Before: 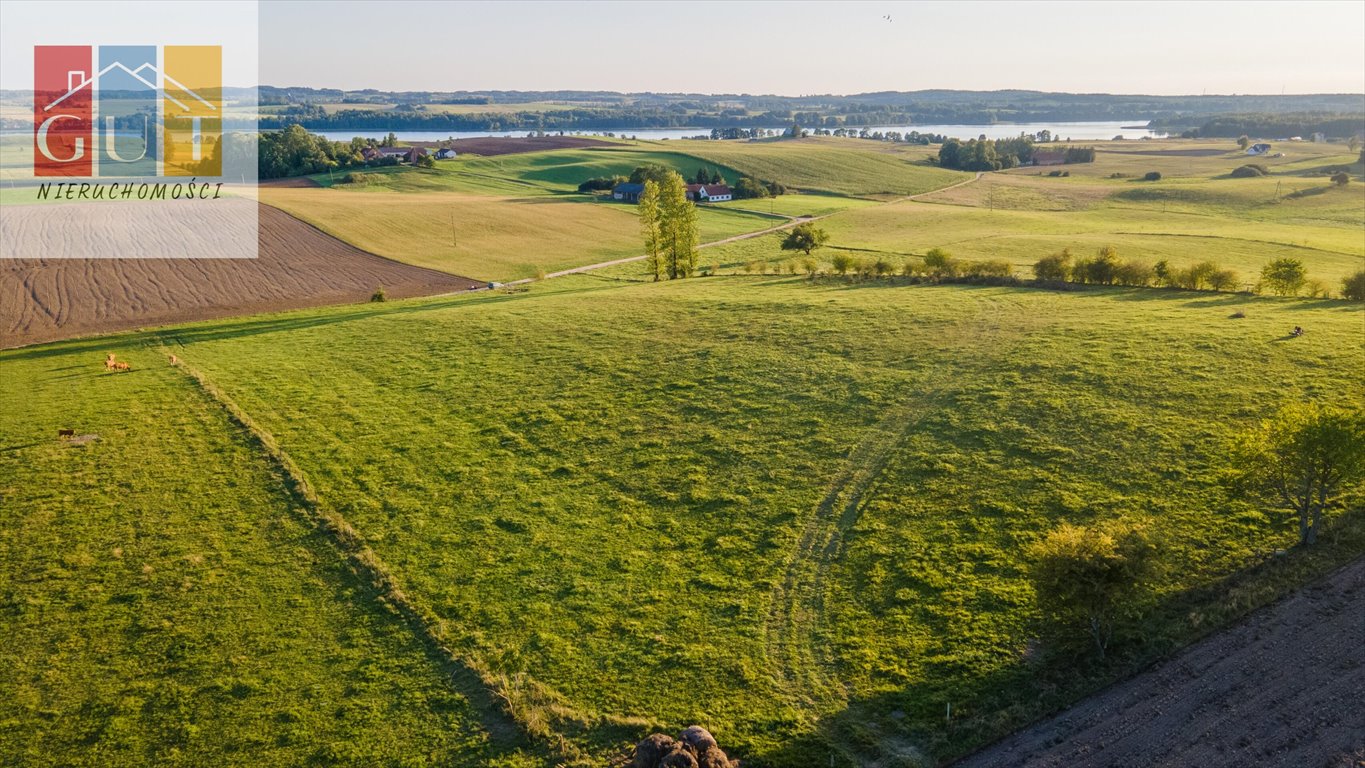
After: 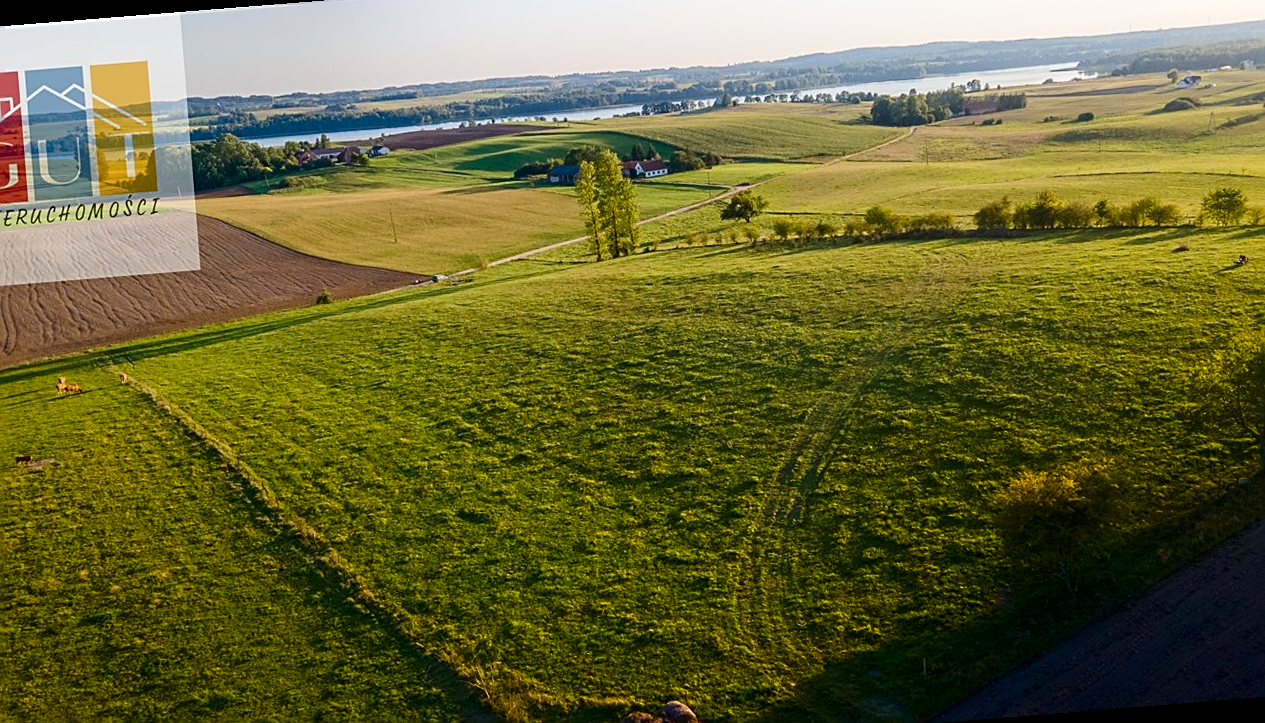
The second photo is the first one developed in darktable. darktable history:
sharpen: on, module defaults
rotate and perspective: rotation -4.57°, crop left 0.054, crop right 0.944, crop top 0.087, crop bottom 0.914
shadows and highlights: shadows -54.3, highlights 86.09, soften with gaussian
contrast brightness saturation: contrast 0.07, brightness -0.14, saturation 0.11
